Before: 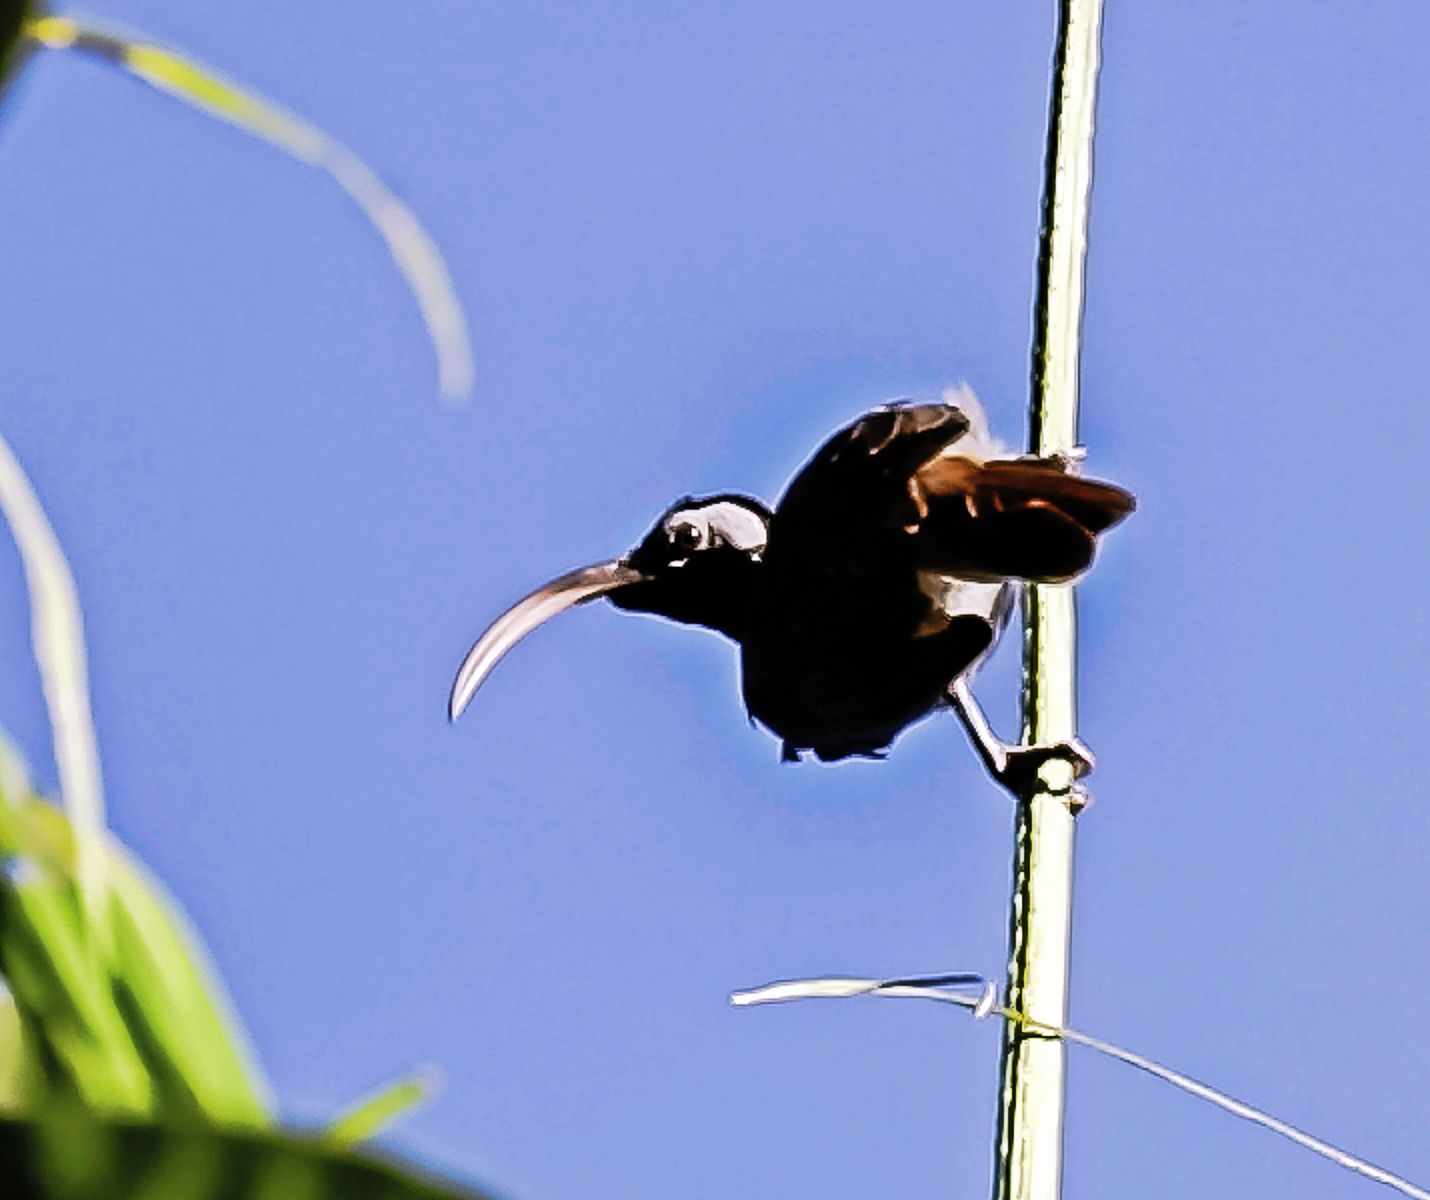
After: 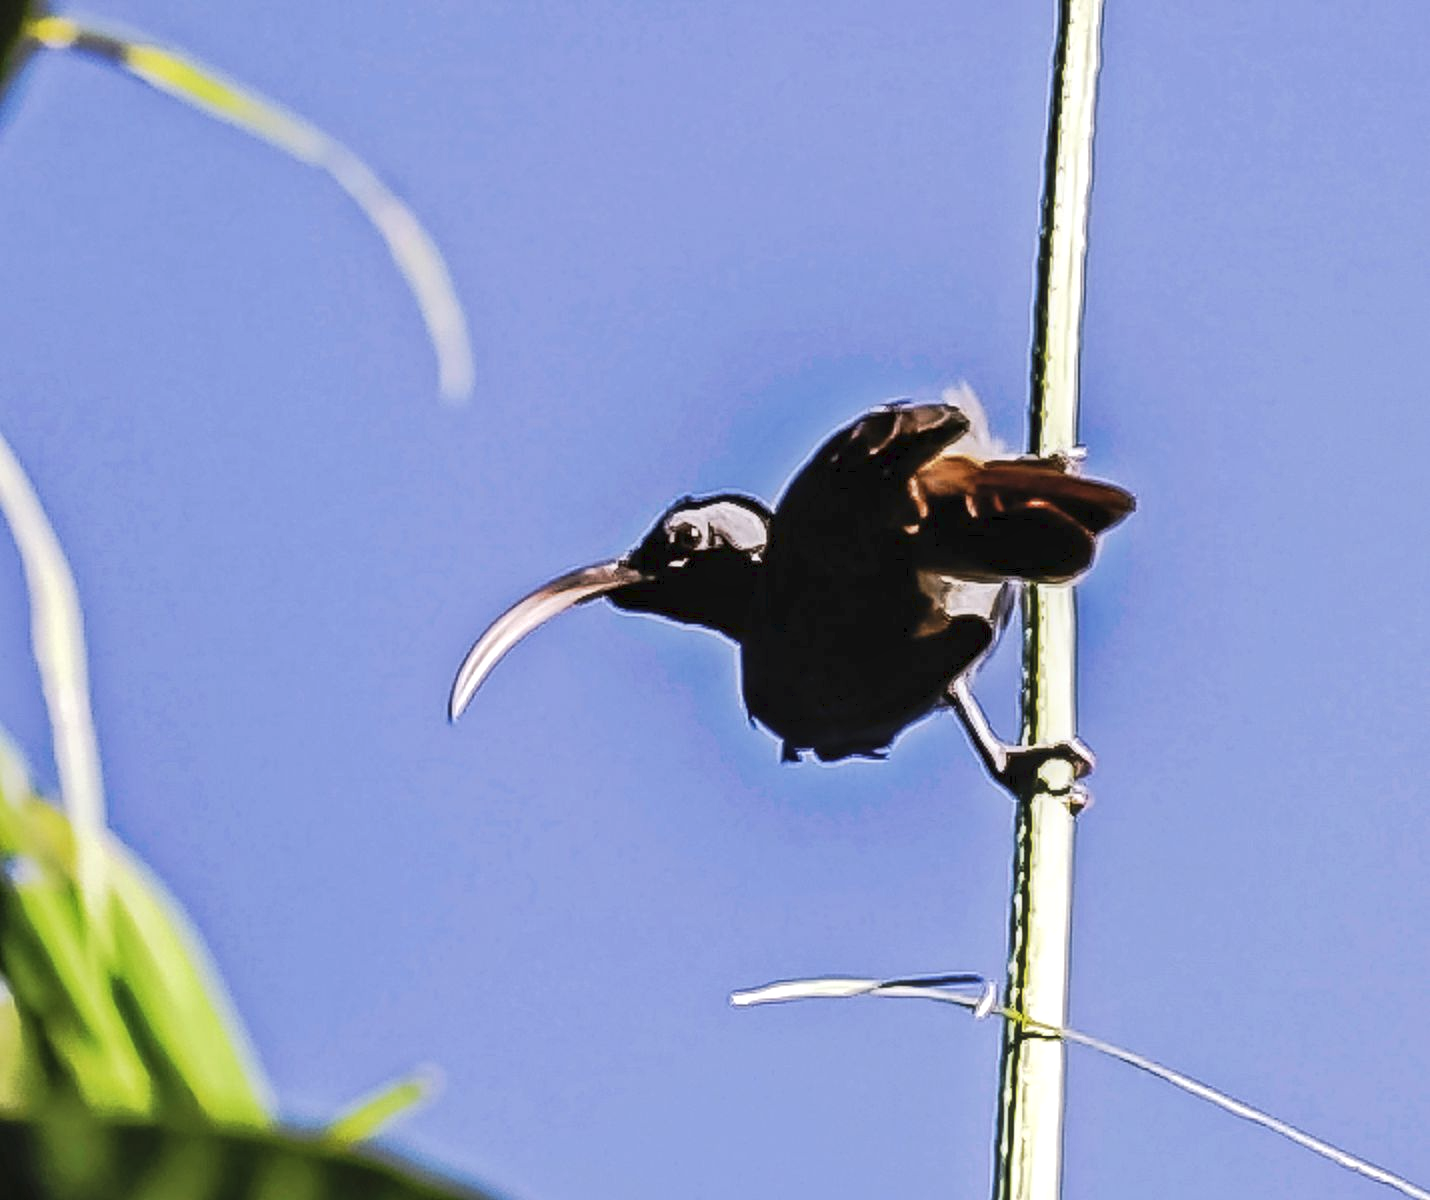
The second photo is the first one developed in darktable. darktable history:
tone curve: curves: ch0 [(0, 0) (0.003, 0.04) (0.011, 0.053) (0.025, 0.077) (0.044, 0.104) (0.069, 0.127) (0.1, 0.15) (0.136, 0.177) (0.177, 0.215) (0.224, 0.254) (0.277, 0.3) (0.335, 0.355) (0.399, 0.41) (0.468, 0.477) (0.543, 0.554) (0.623, 0.636) (0.709, 0.72) (0.801, 0.804) (0.898, 0.892) (1, 1)], preserve colors none
local contrast: on, module defaults
tone equalizer: on, module defaults
